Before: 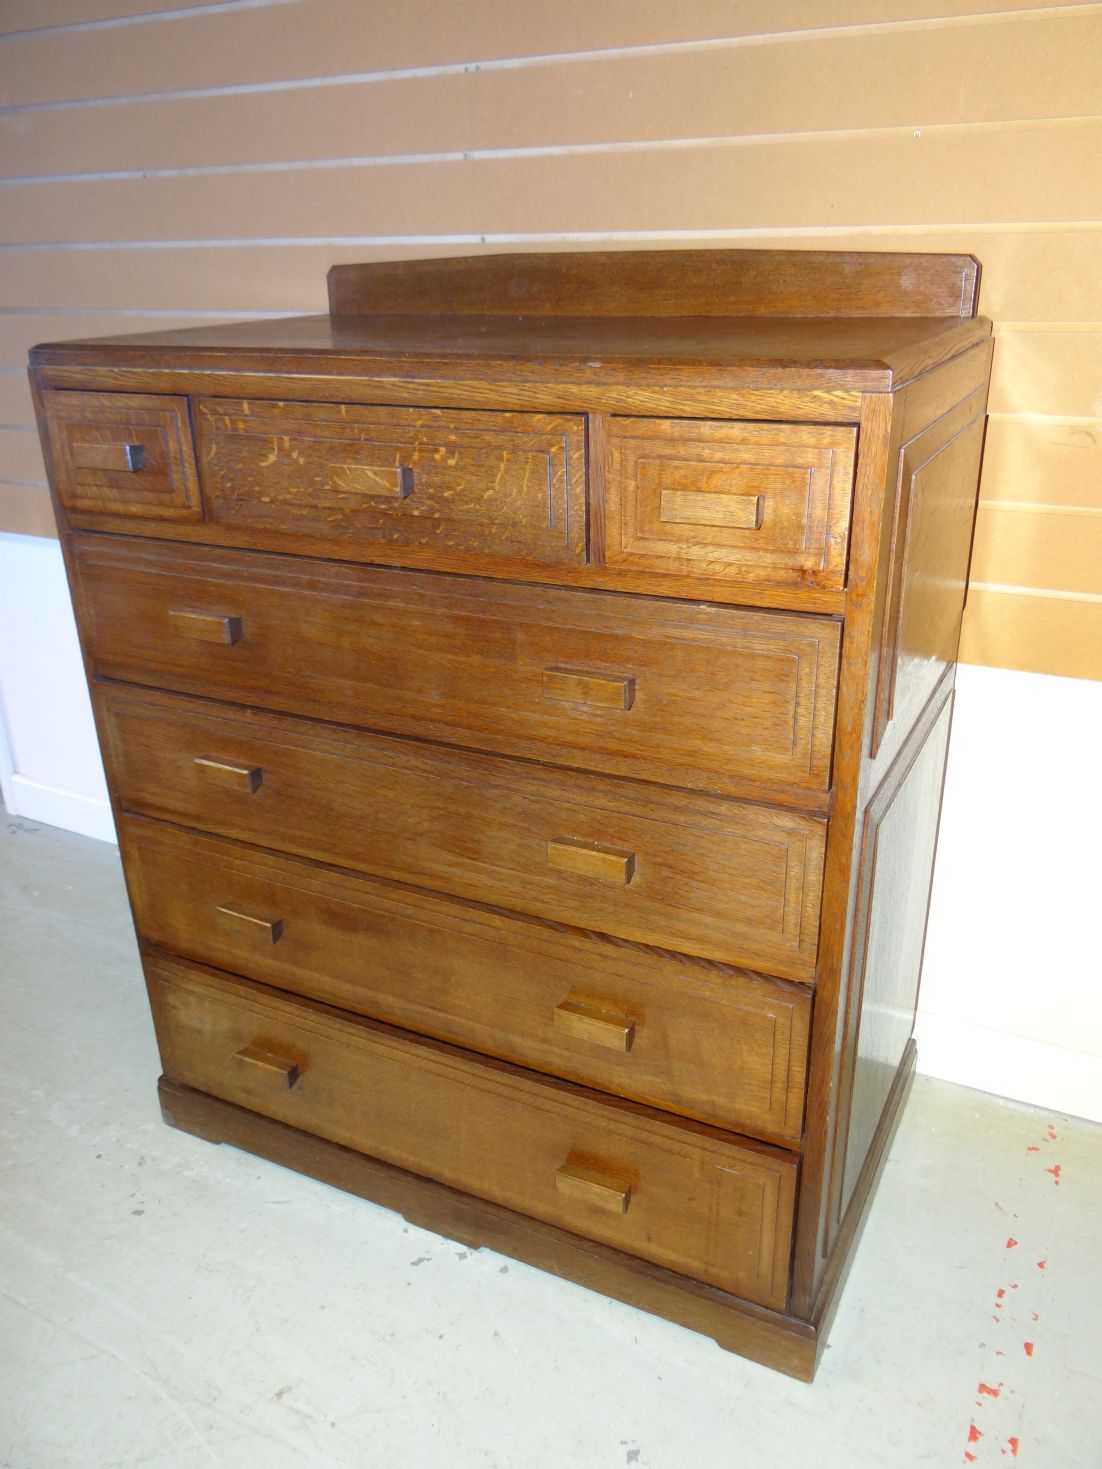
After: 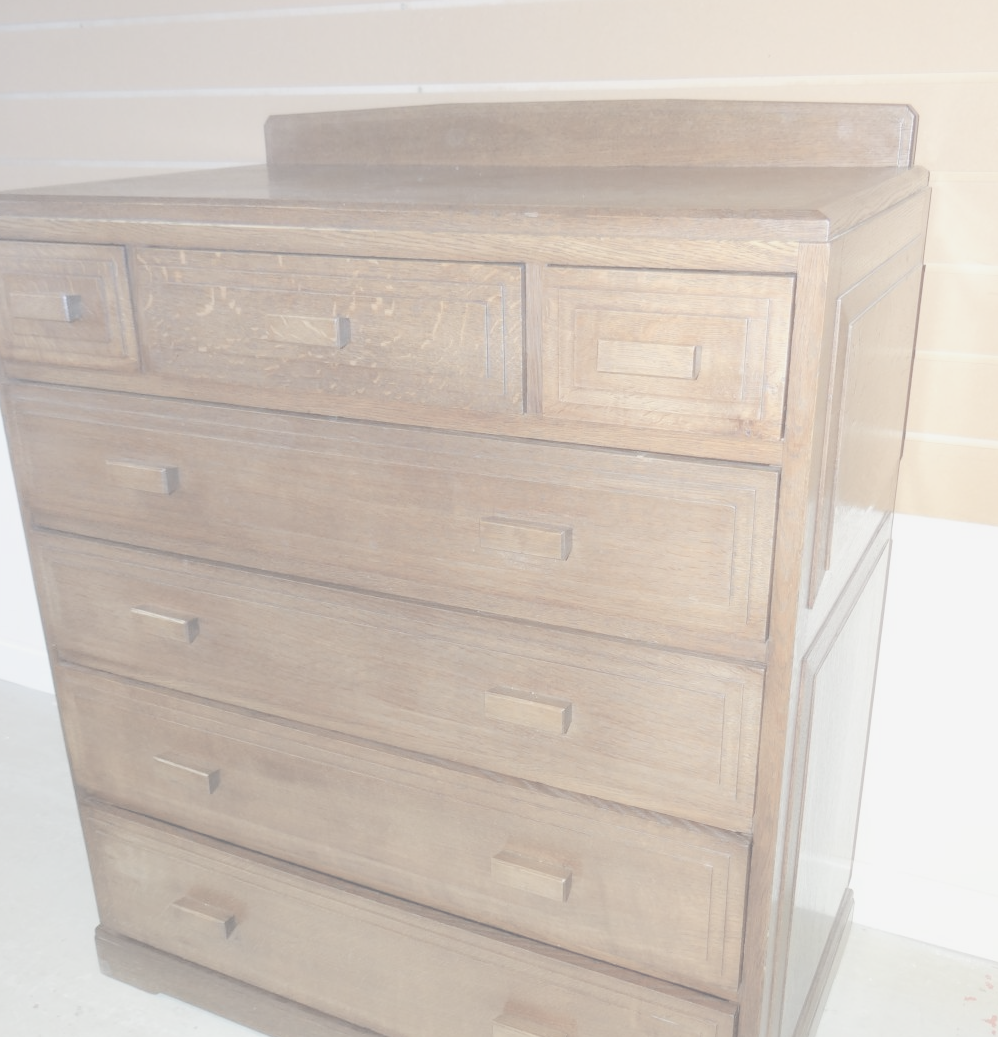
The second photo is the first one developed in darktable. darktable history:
crop: left 5.722%, top 10.268%, right 3.686%, bottom 19.132%
tone equalizer: -8 EV -0.4 EV, -7 EV -0.361 EV, -6 EV -0.342 EV, -5 EV -0.212 EV, -3 EV 0.223 EV, -2 EV 0.324 EV, -1 EV 0.413 EV, +0 EV 0.433 EV
contrast brightness saturation: contrast -0.332, brightness 0.747, saturation -0.787
